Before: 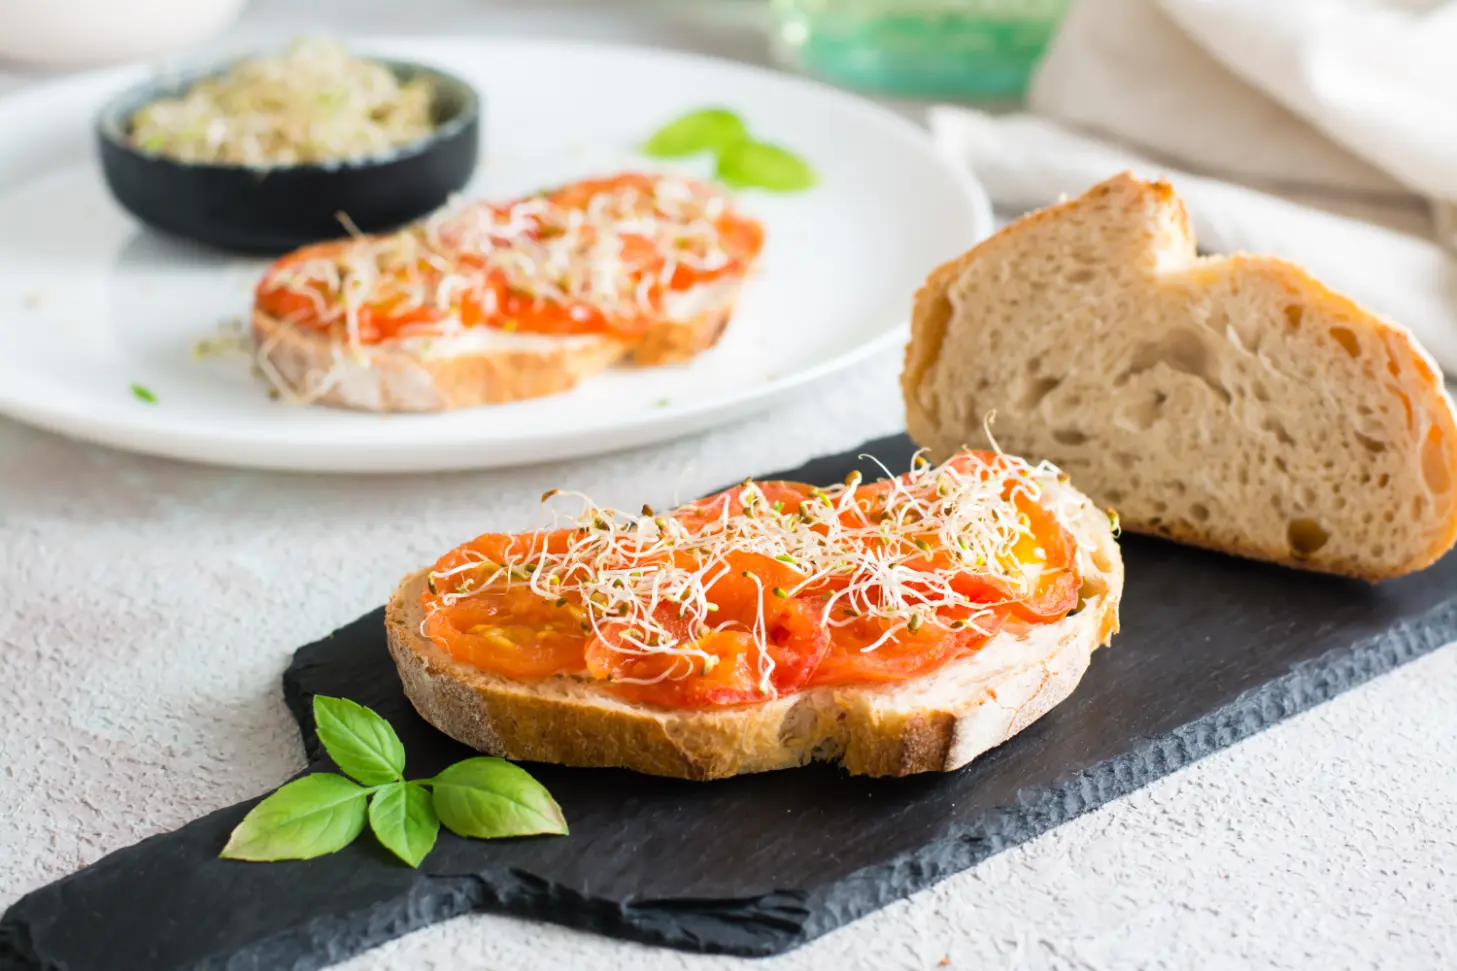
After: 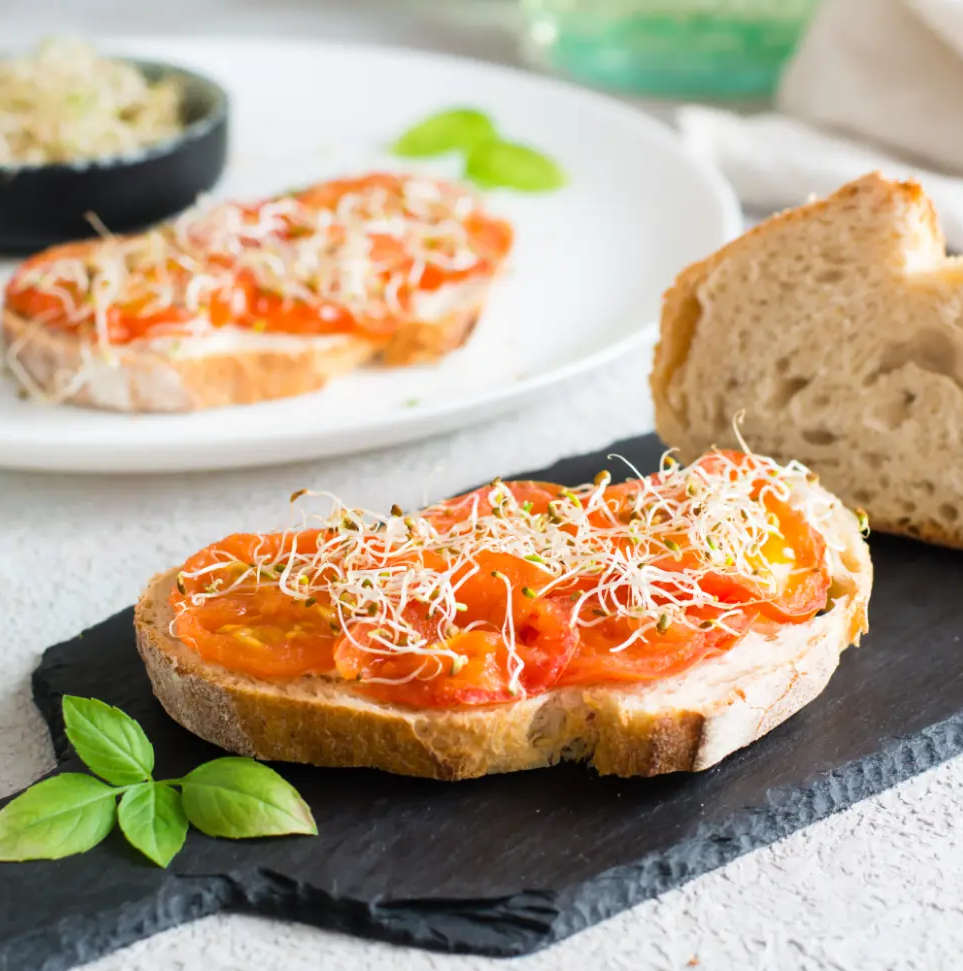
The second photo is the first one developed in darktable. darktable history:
crop: left 17.227%, right 16.622%
